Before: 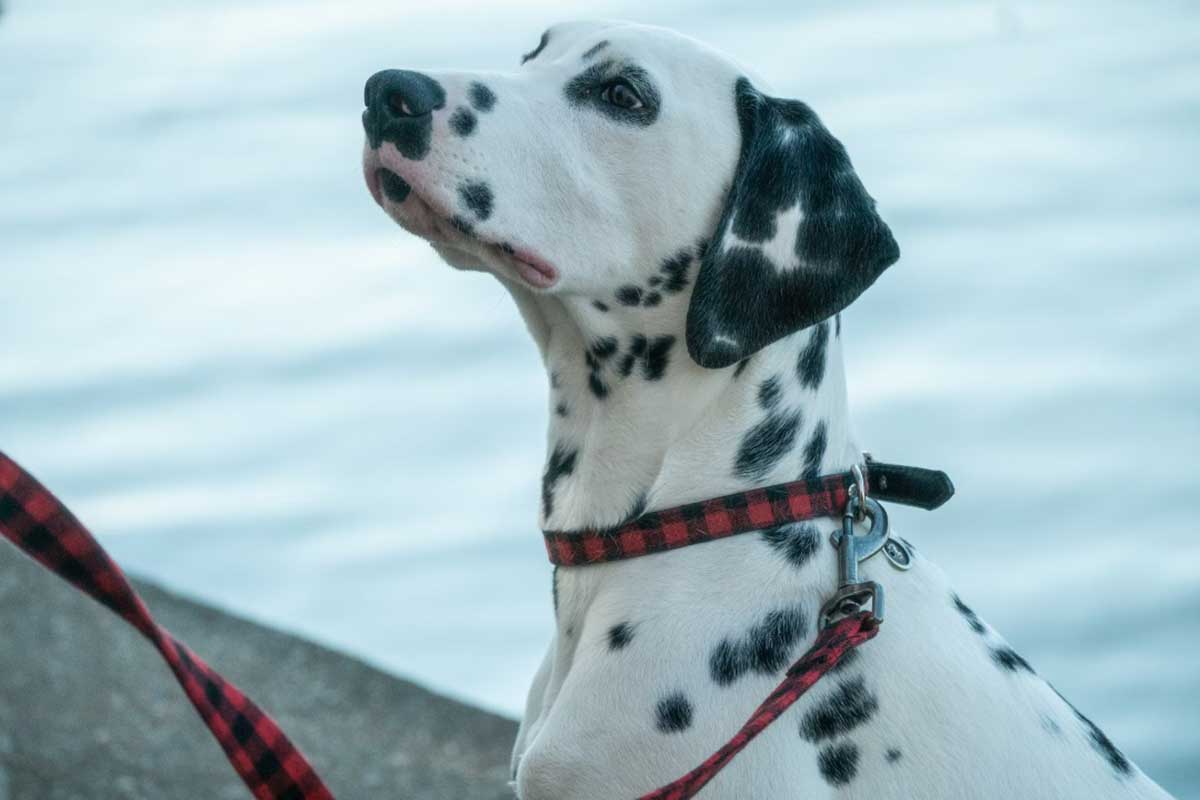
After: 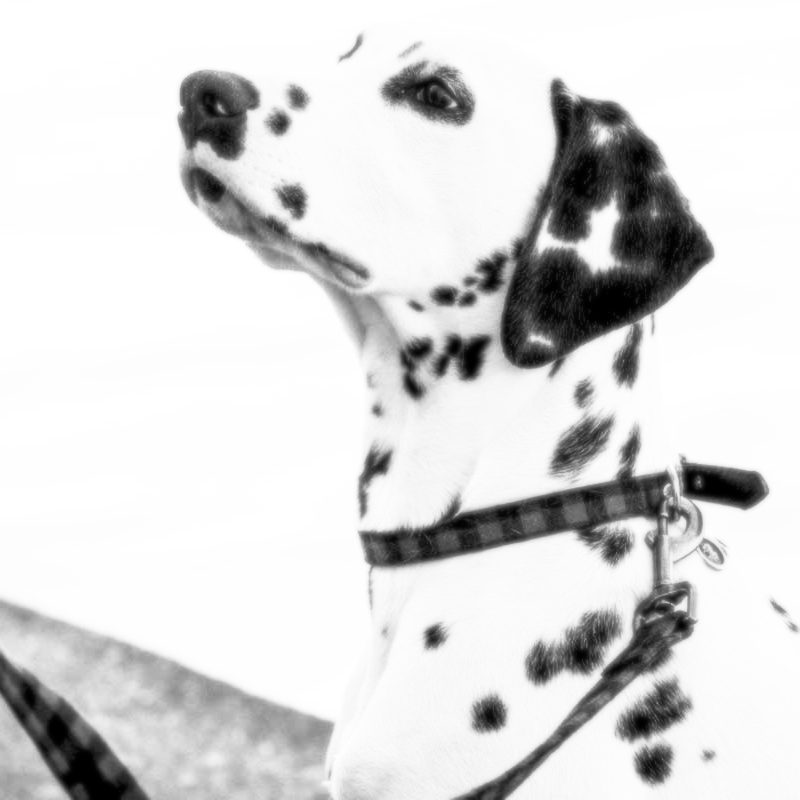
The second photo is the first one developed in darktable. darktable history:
rgb levels: levels [[0.013, 0.434, 0.89], [0, 0.5, 1], [0, 0.5, 1]]
soften: size 8.67%, mix 49%
white balance: red 0.984, blue 1.059
crop and rotate: left 15.446%, right 17.836%
contrast brightness saturation: contrast 0.53, brightness 0.47, saturation -1
